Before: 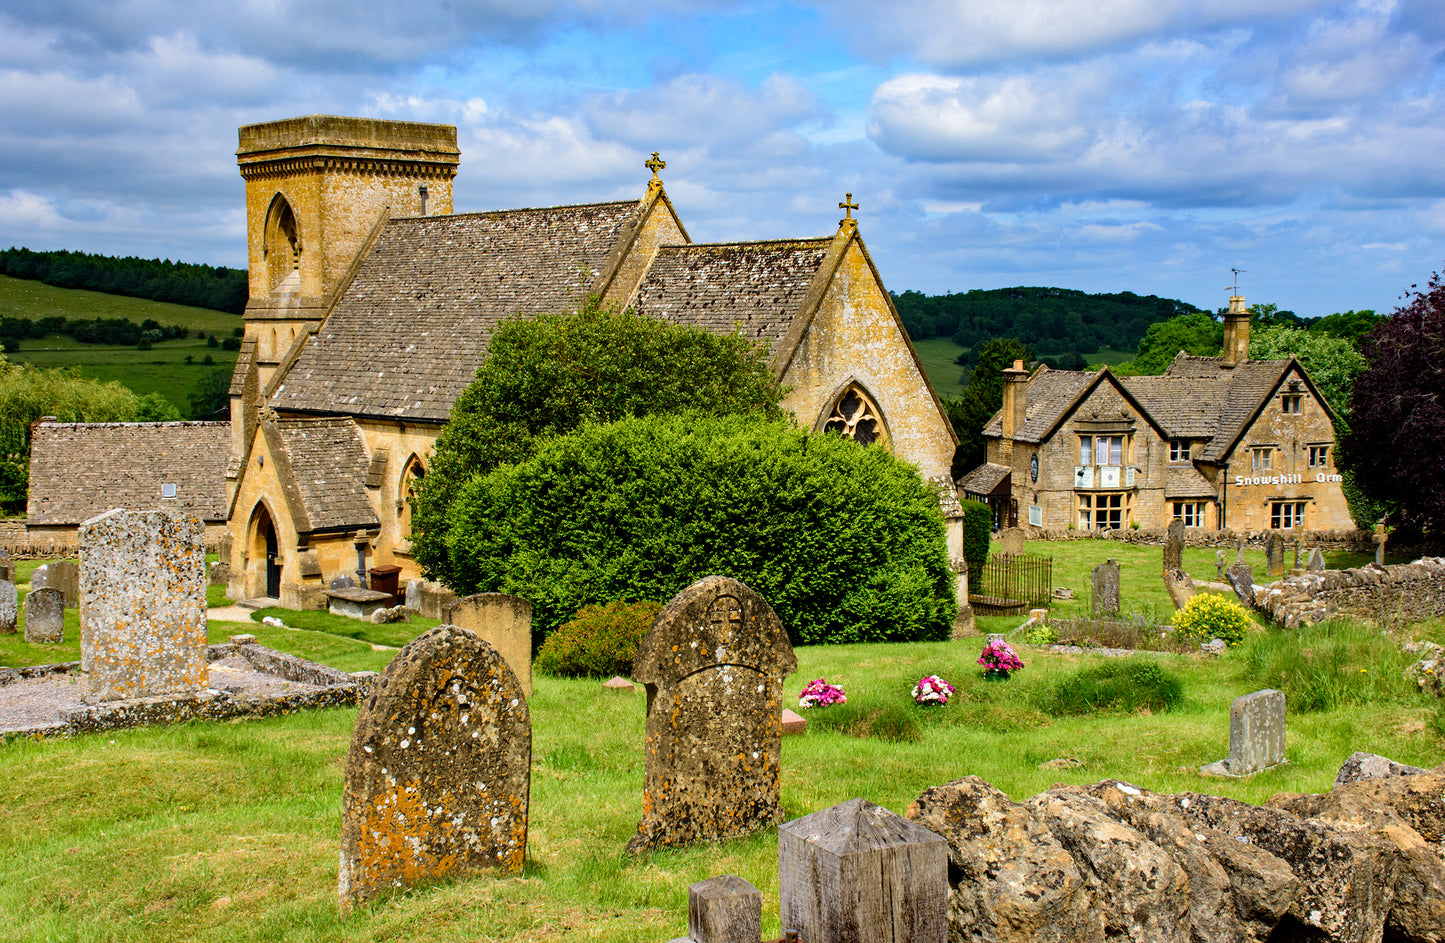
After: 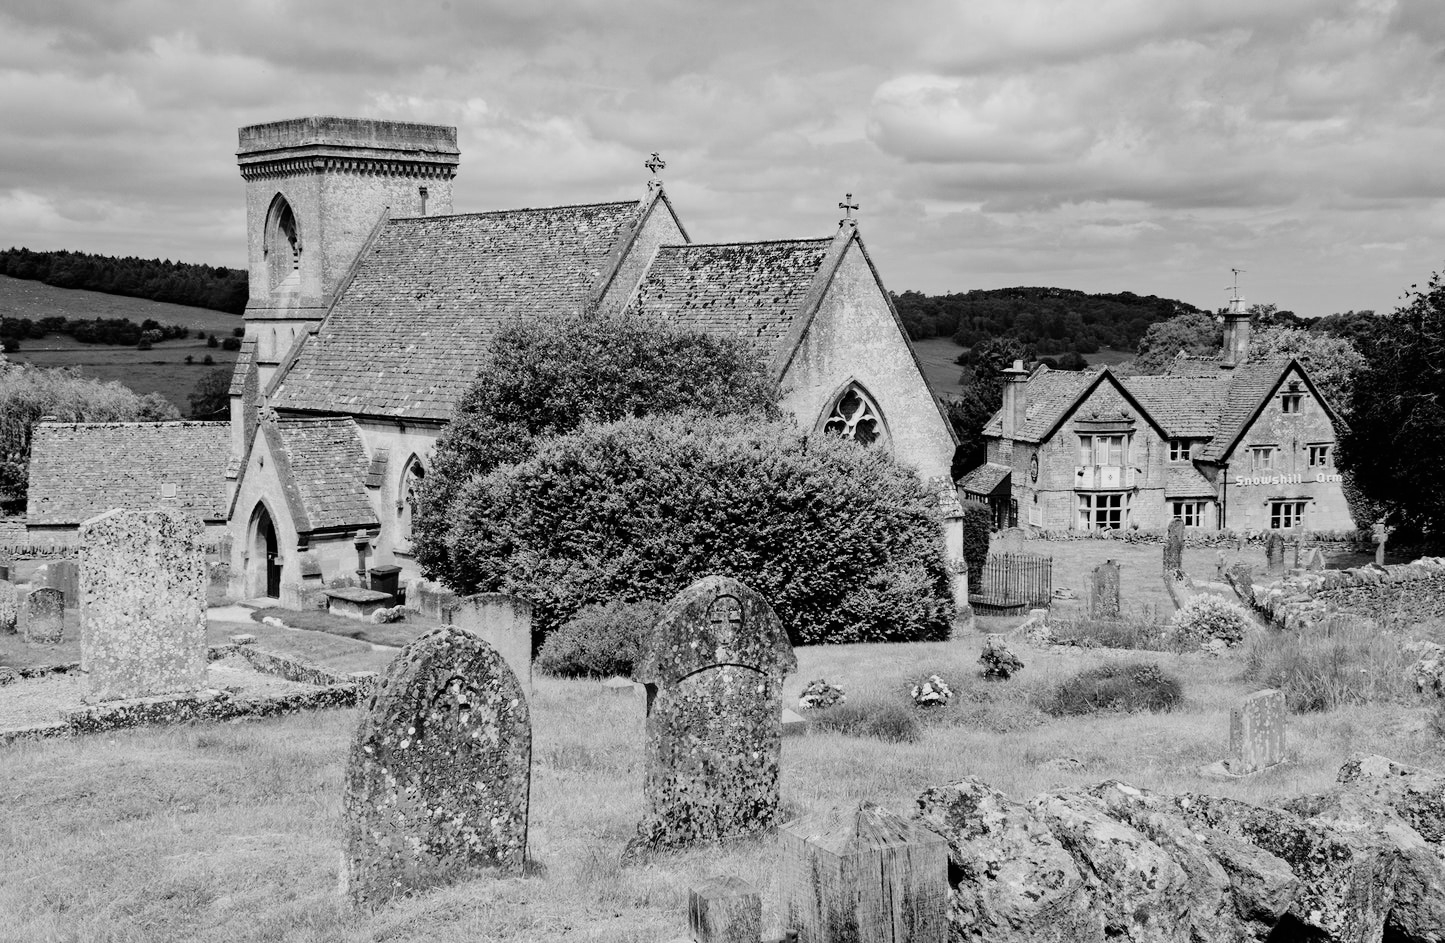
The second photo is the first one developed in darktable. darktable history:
monochrome: on, module defaults
filmic rgb: black relative exposure -7.65 EV, white relative exposure 4.56 EV, hardness 3.61
exposure: black level correction -0.002, exposure 0.54 EV, compensate highlight preservation false
